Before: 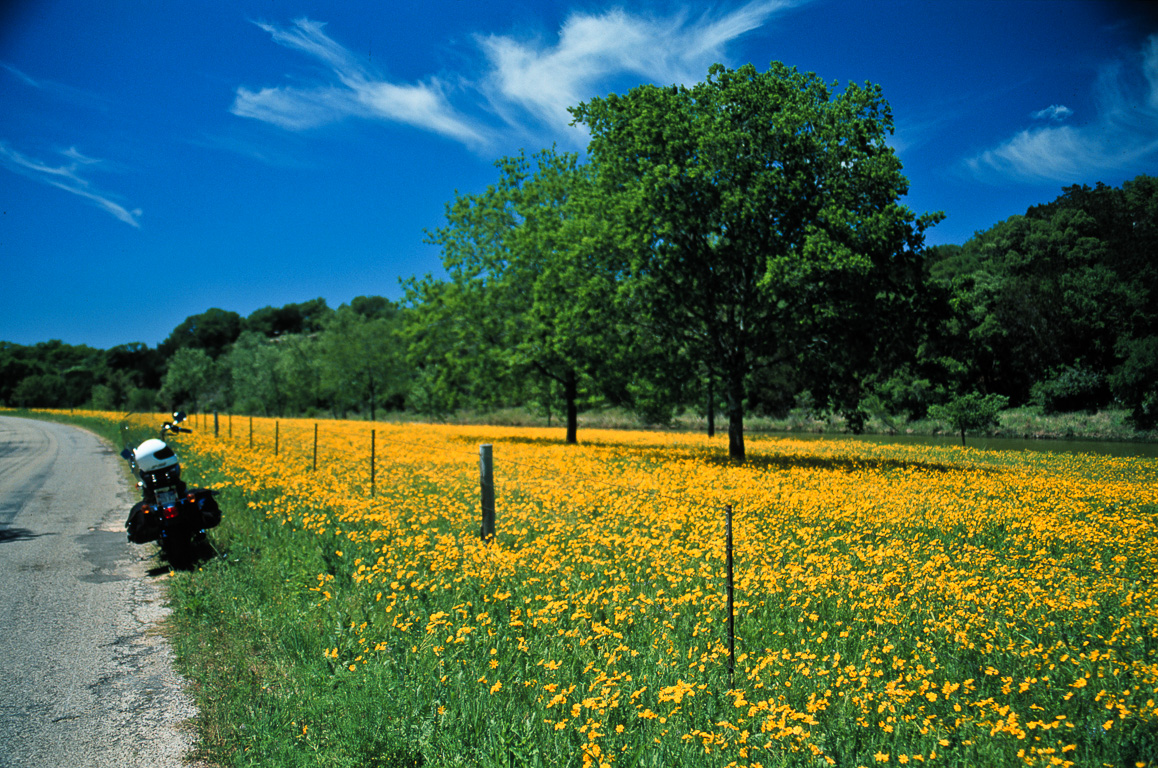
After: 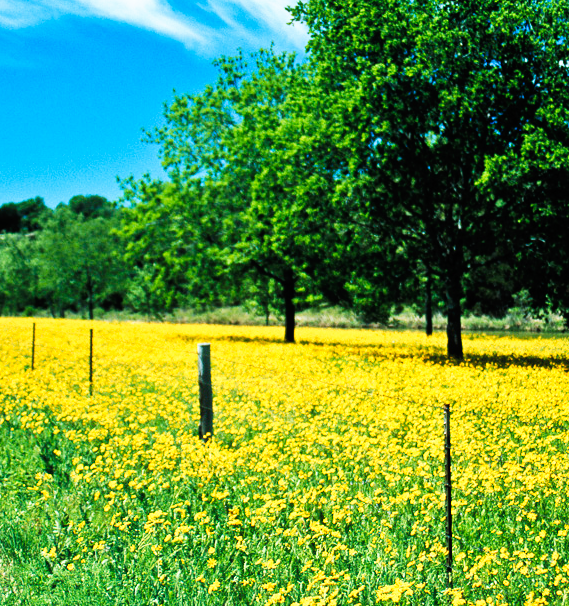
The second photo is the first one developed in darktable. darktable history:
crop and rotate: angle 0.017°, left 24.374%, top 13.176%, right 26.43%, bottom 7.866%
base curve: curves: ch0 [(0, 0) (0.007, 0.004) (0.027, 0.03) (0.046, 0.07) (0.207, 0.54) (0.442, 0.872) (0.673, 0.972) (1, 1)], preserve colors none
